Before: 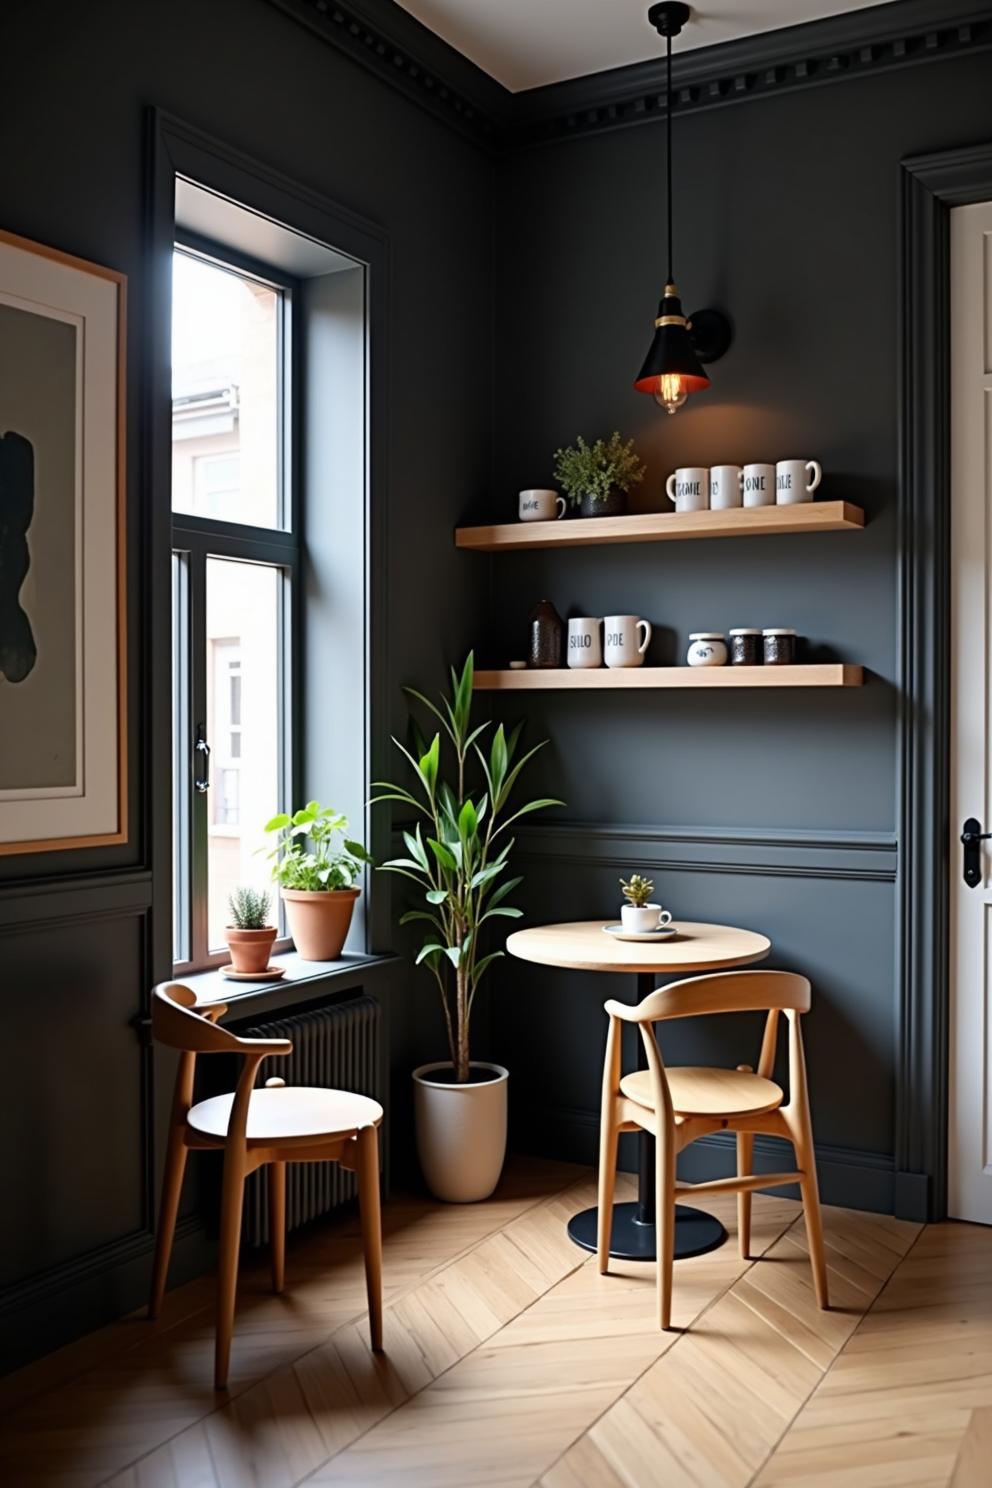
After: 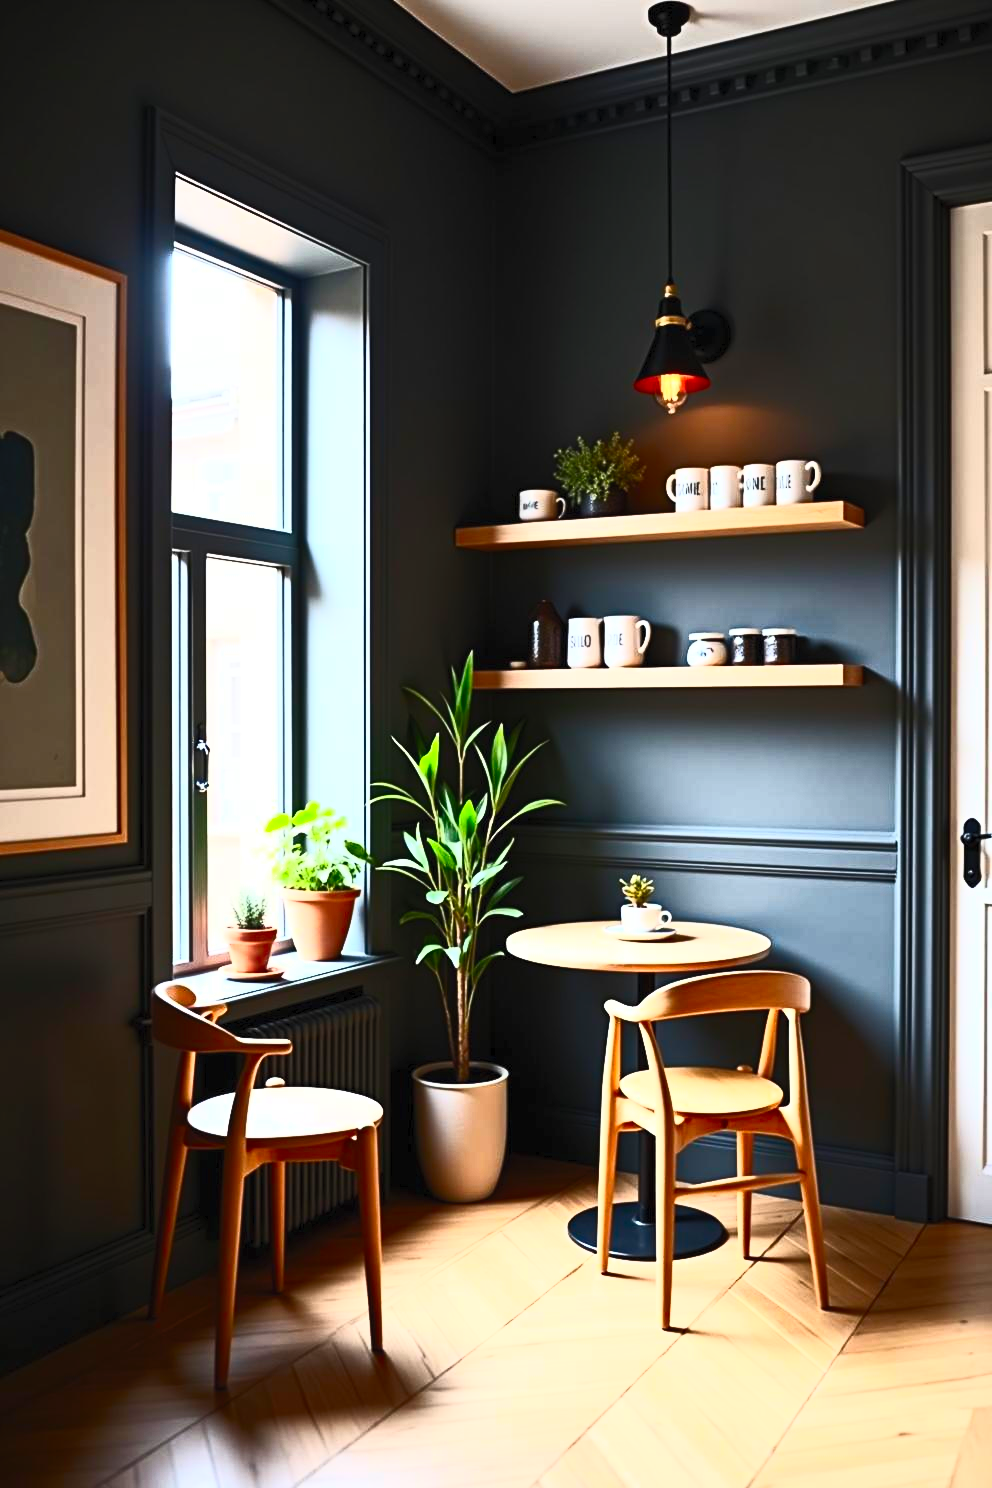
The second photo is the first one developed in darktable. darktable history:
contrast brightness saturation: contrast 0.82, brightness 0.591, saturation 0.591
